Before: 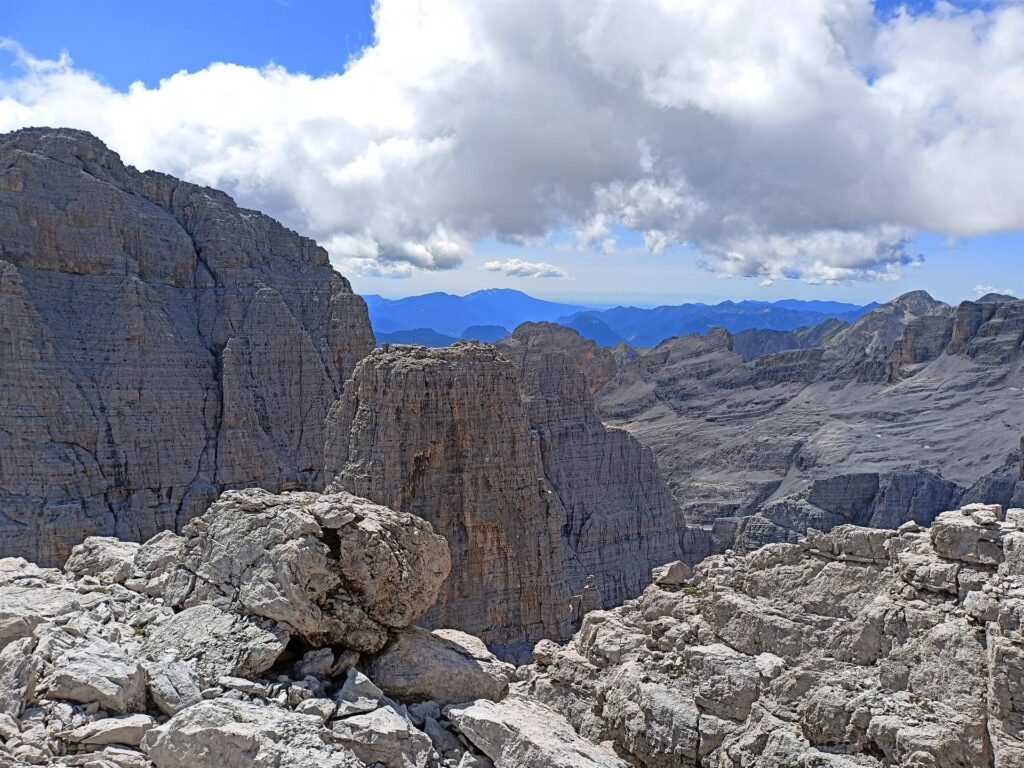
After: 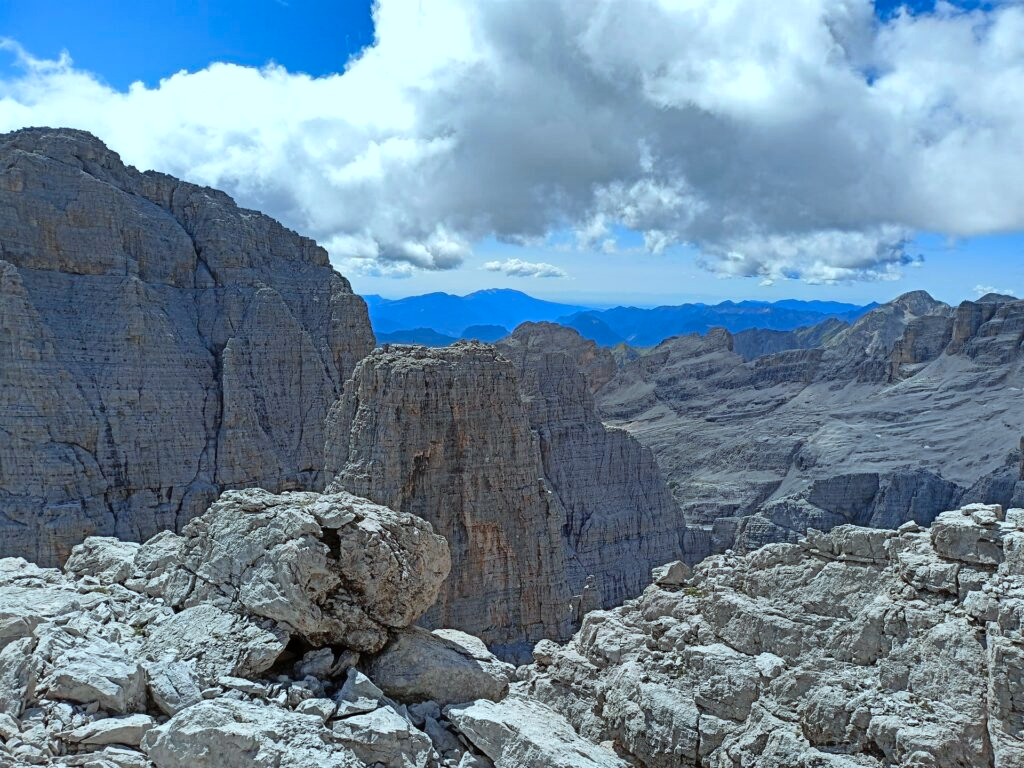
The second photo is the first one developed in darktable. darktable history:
color correction: highlights a* -9.93, highlights b* -9.67
shadows and highlights: soften with gaussian
